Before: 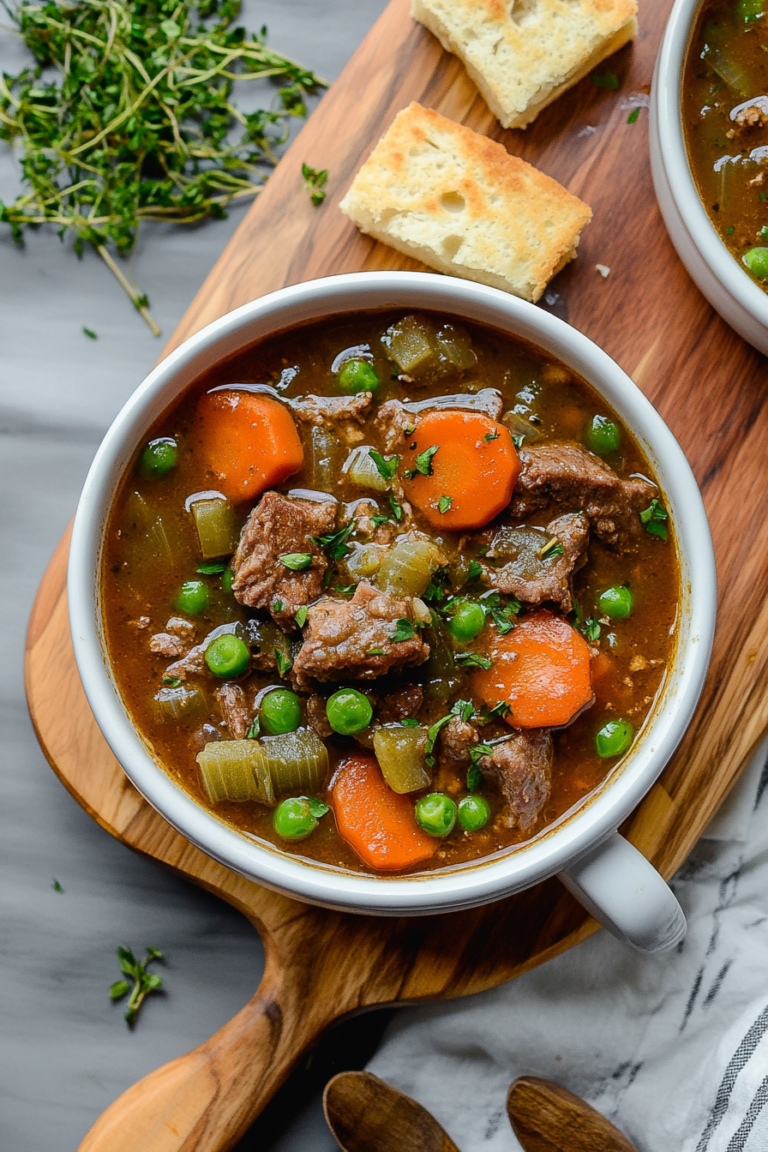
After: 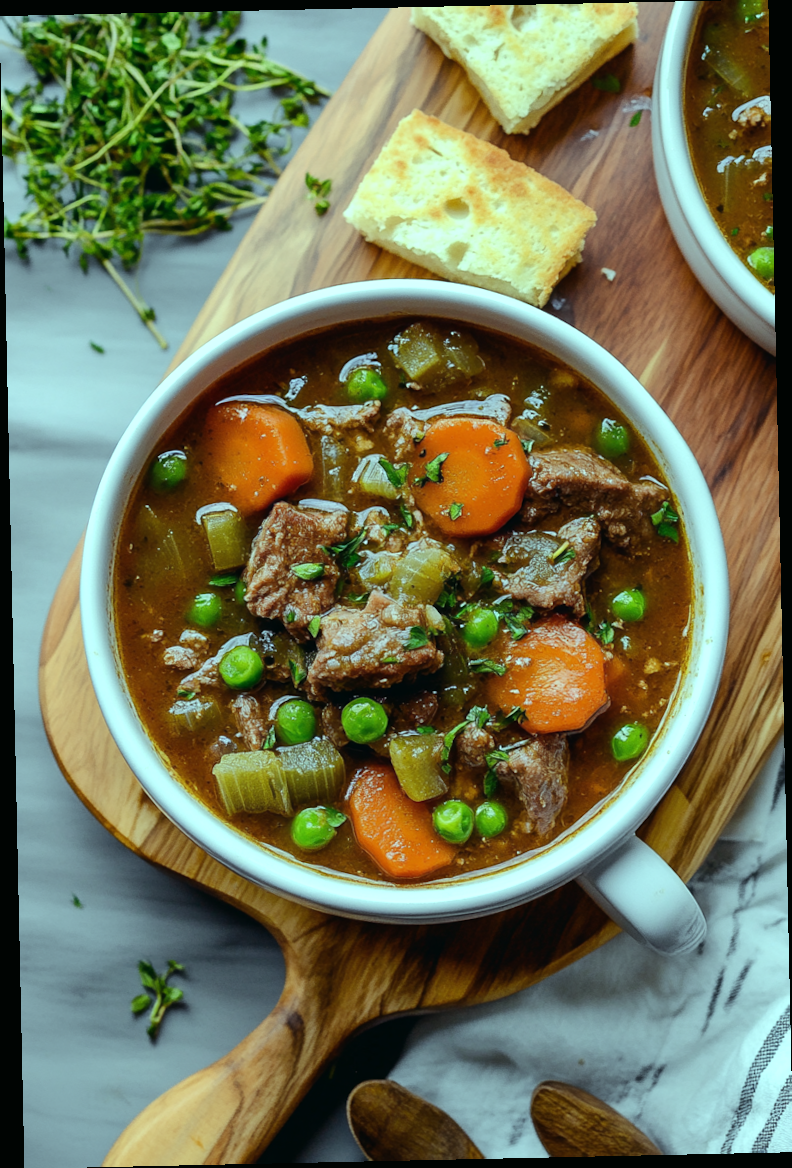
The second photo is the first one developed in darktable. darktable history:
color balance: mode lift, gamma, gain (sRGB), lift [0.997, 0.979, 1.021, 1.011], gamma [1, 1.084, 0.916, 0.998], gain [1, 0.87, 1.13, 1.101], contrast 4.55%, contrast fulcrum 38.24%, output saturation 104.09%
rotate and perspective: rotation -1.24°, automatic cropping off
